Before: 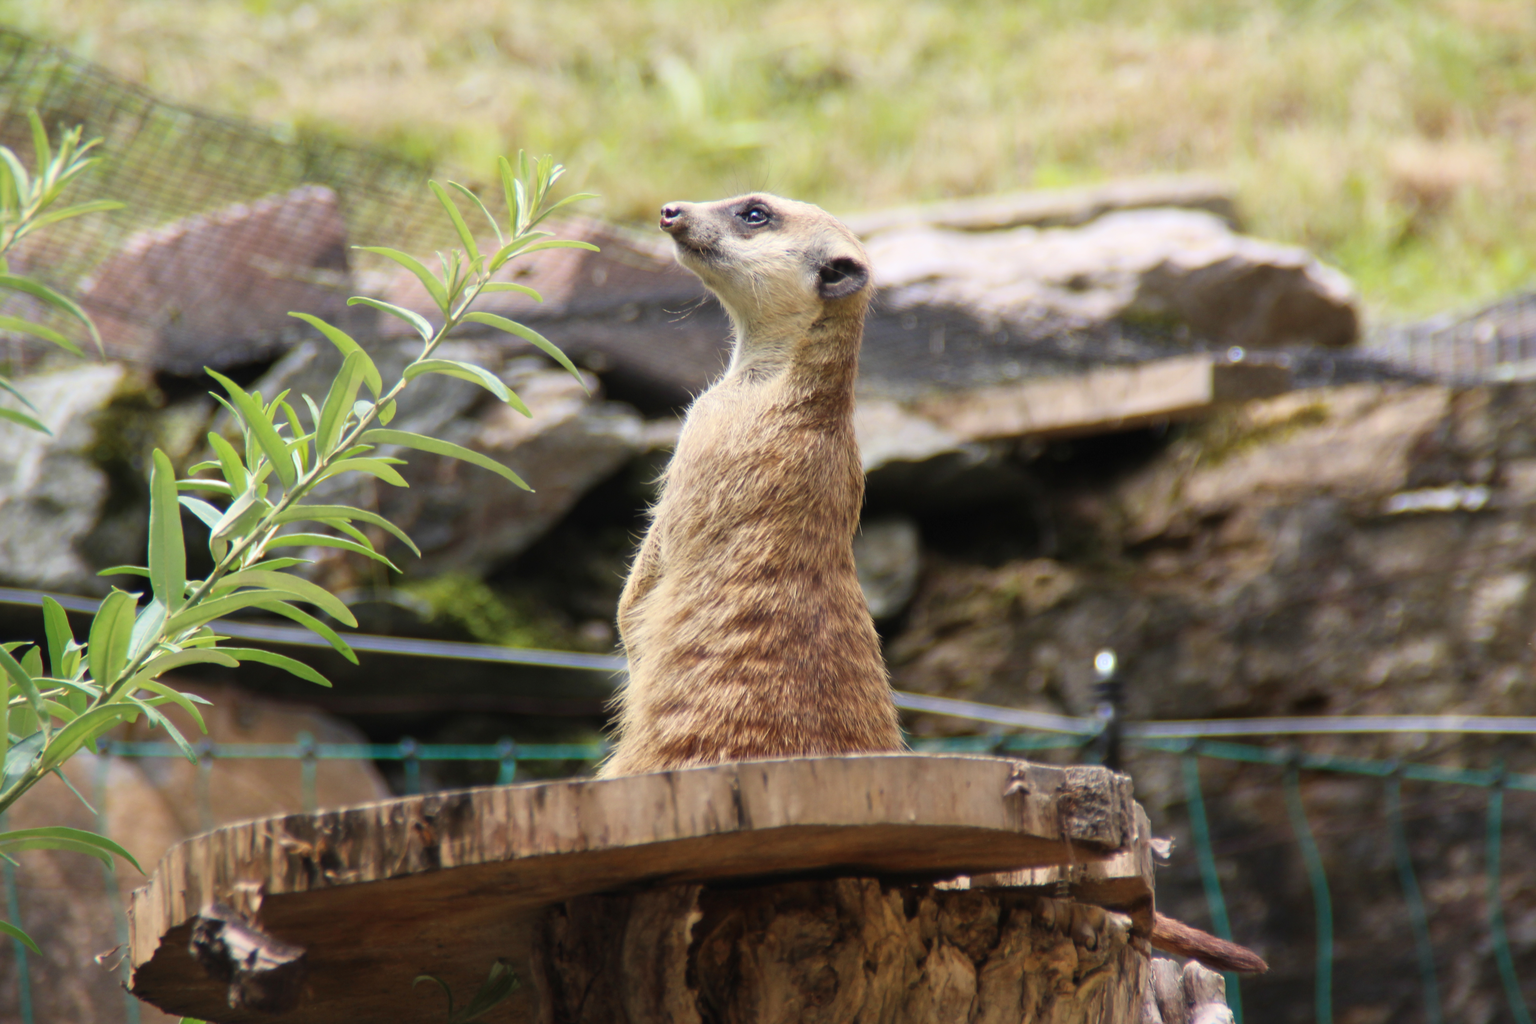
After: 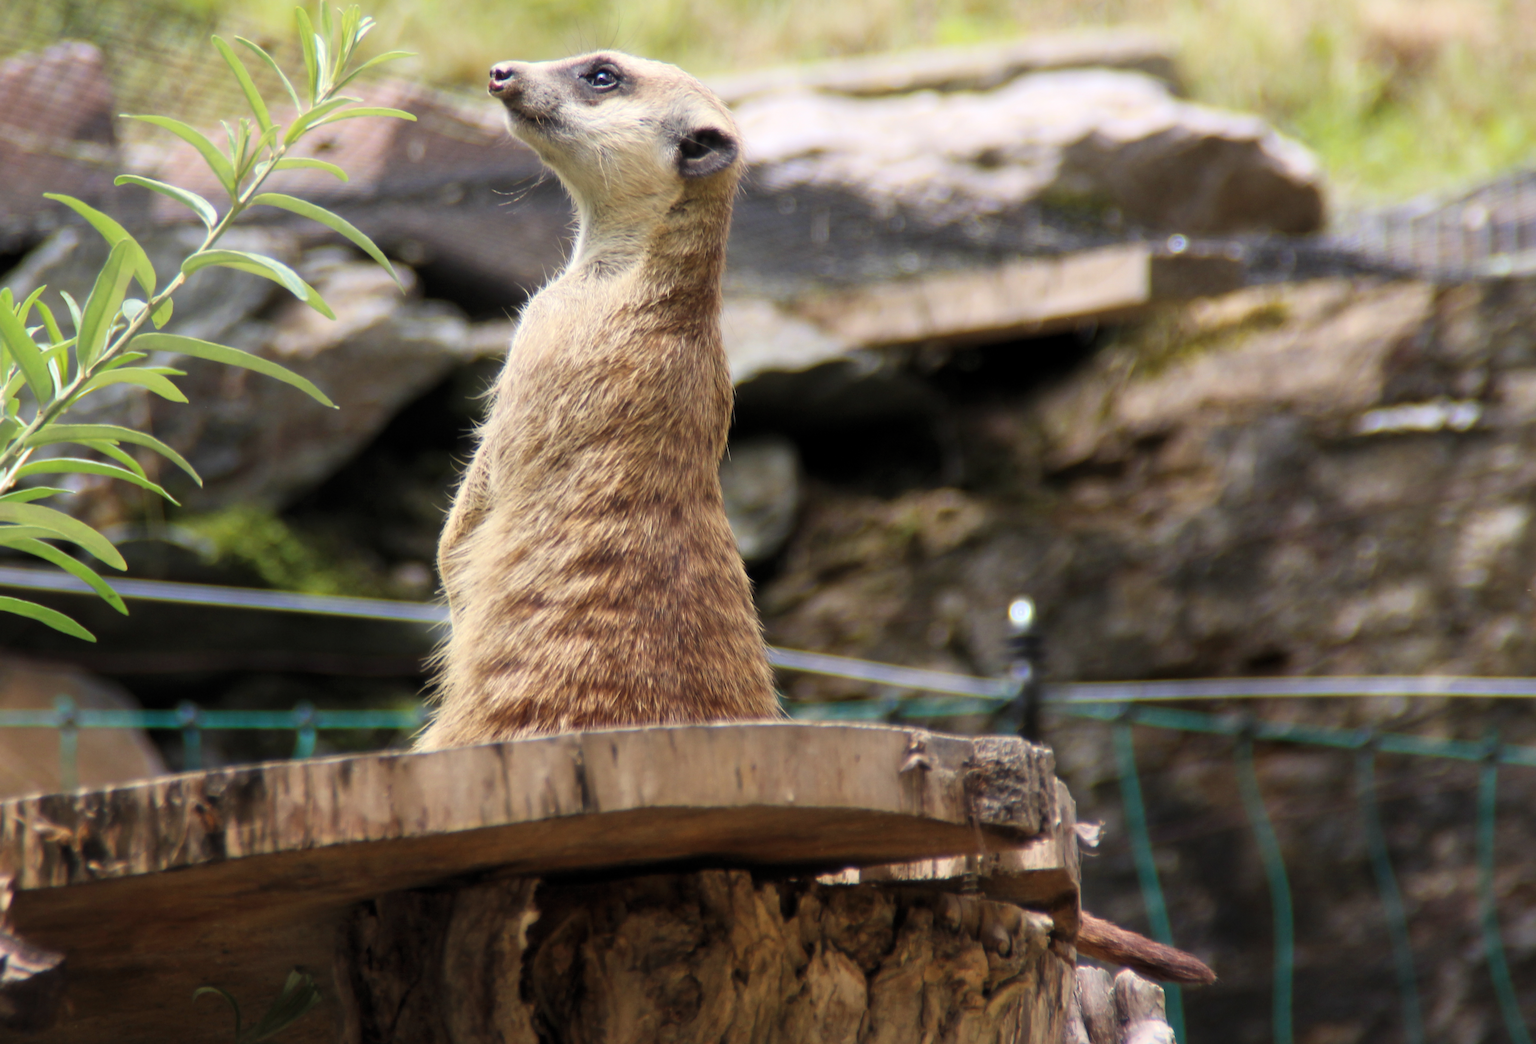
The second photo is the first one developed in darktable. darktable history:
crop: left 16.403%, top 14.736%
levels: levels [0.026, 0.507, 0.987]
